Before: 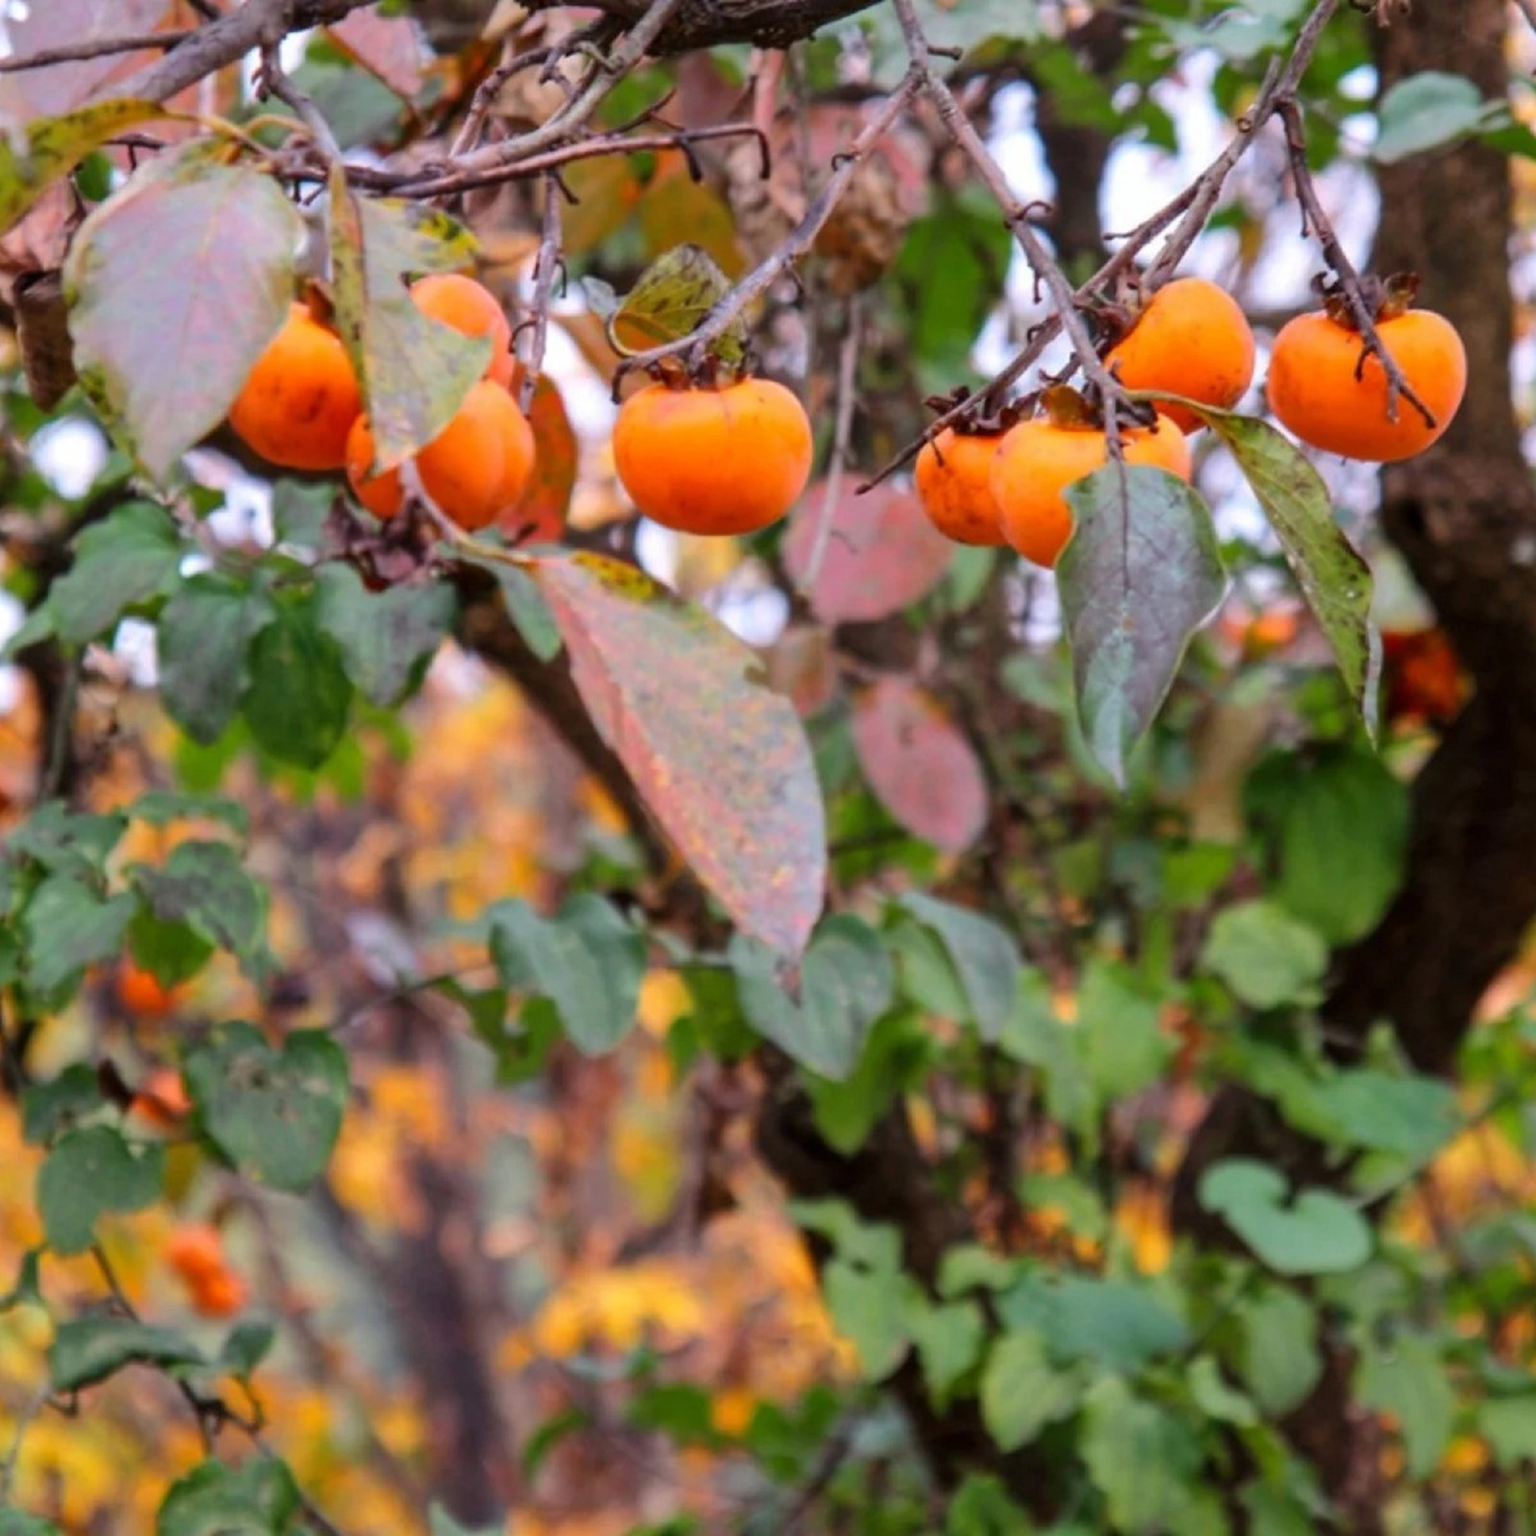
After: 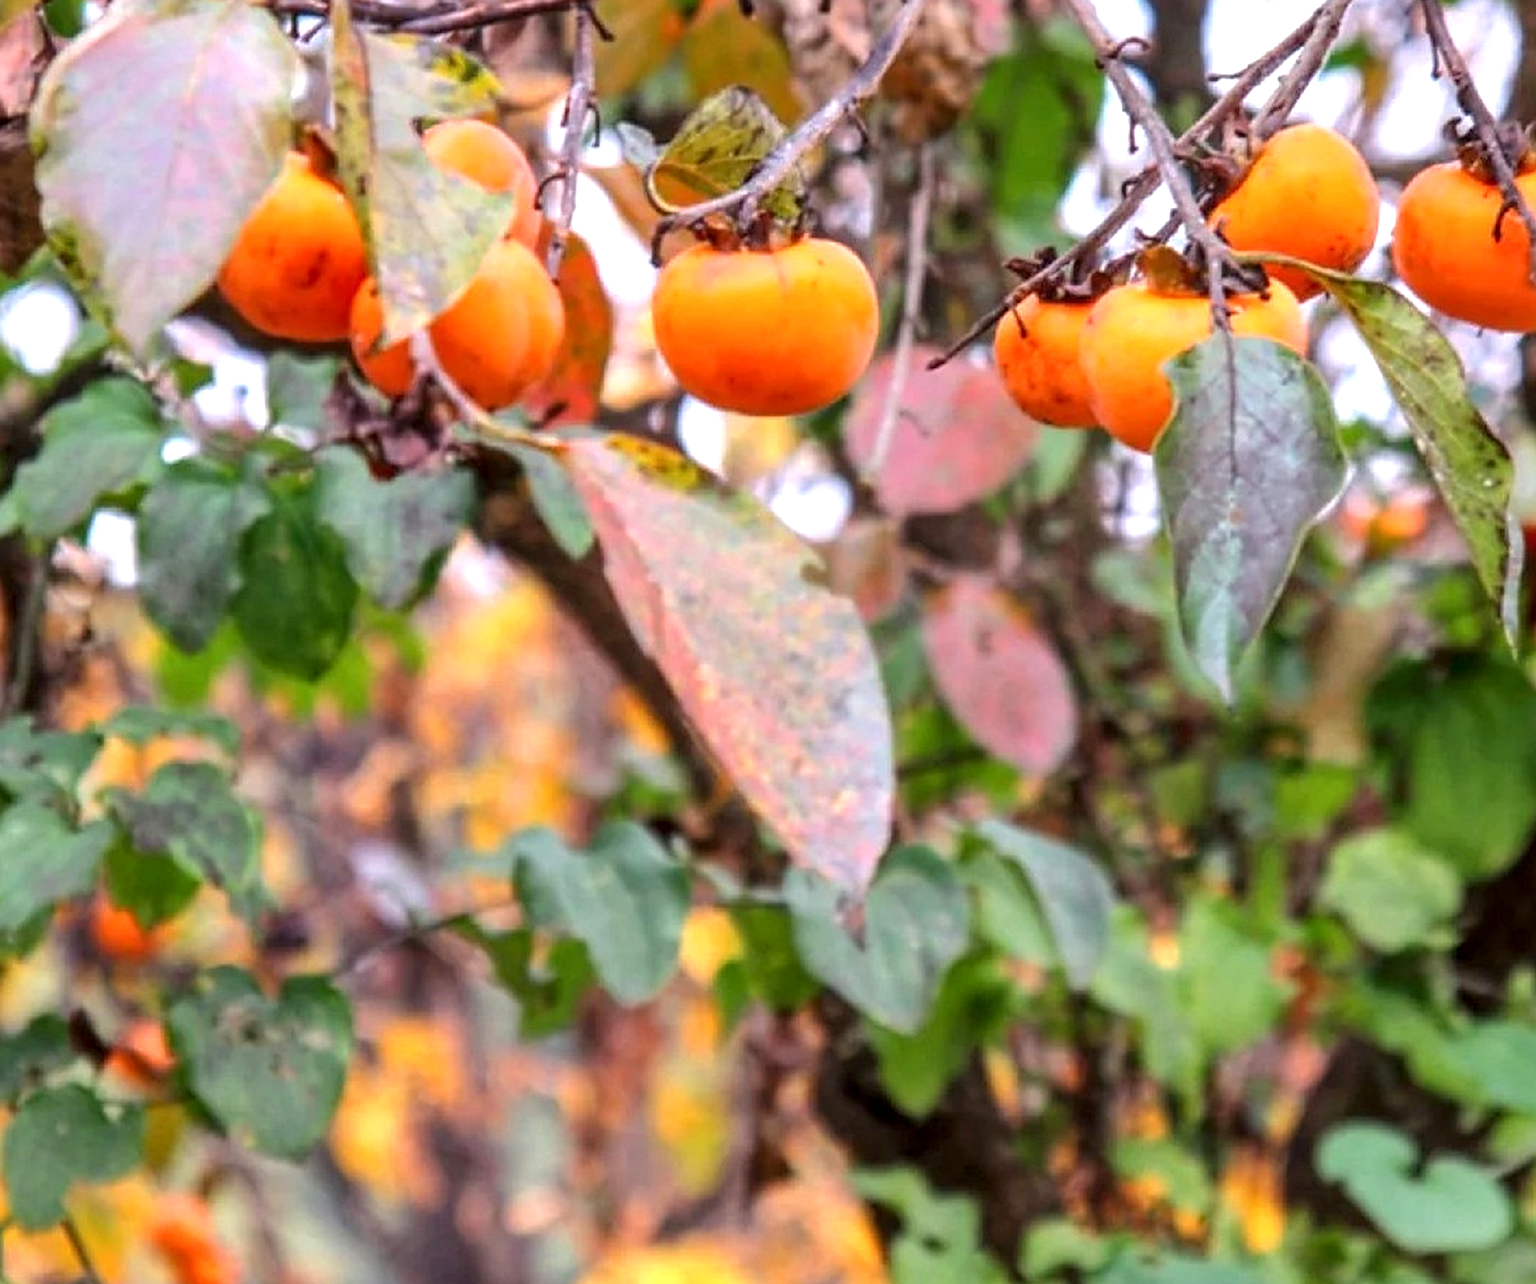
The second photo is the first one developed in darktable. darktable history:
exposure: exposure 0.561 EV, compensate highlight preservation false
tone equalizer: -8 EV 0.069 EV, edges refinement/feathering 500, mask exposure compensation -1.26 EV, preserve details no
sharpen: on, module defaults
local contrast: on, module defaults
crop and rotate: left 2.422%, top 10.987%, right 9.274%, bottom 15.127%
